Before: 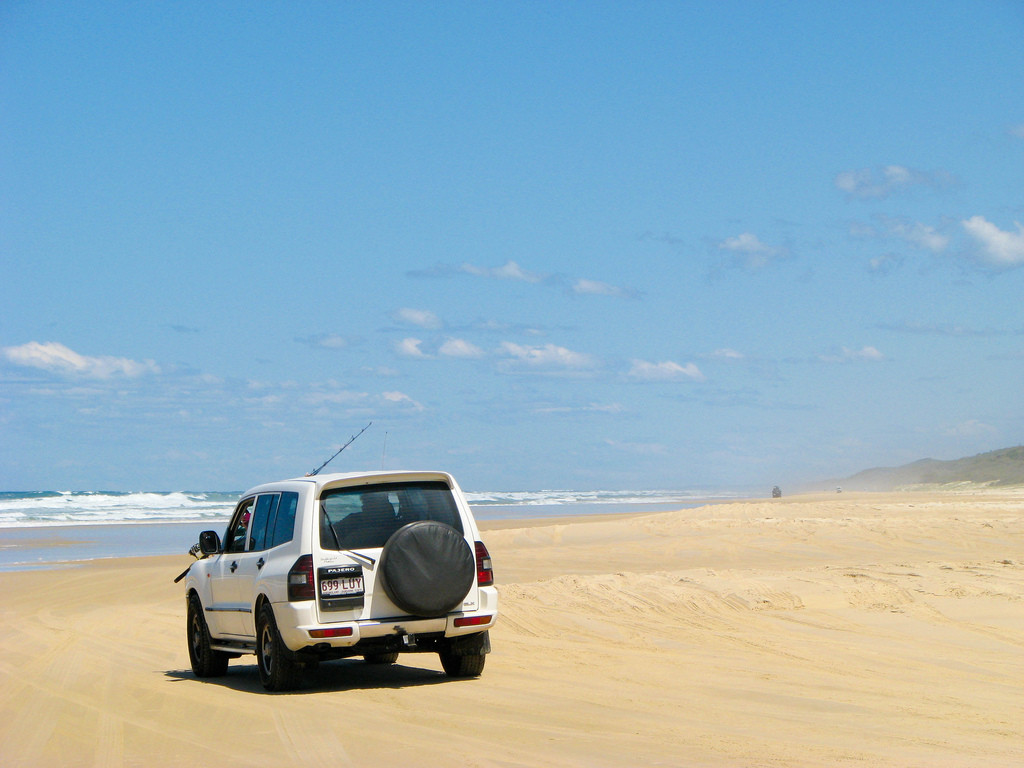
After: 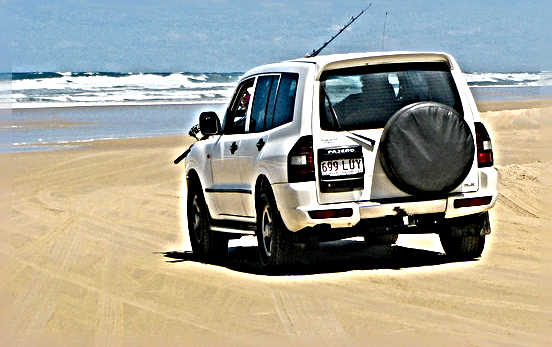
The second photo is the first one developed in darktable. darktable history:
crop and rotate: top 54.604%, right 46.043%, bottom 0.149%
sharpen: radius 6.287, amount 1.789, threshold 0.147
